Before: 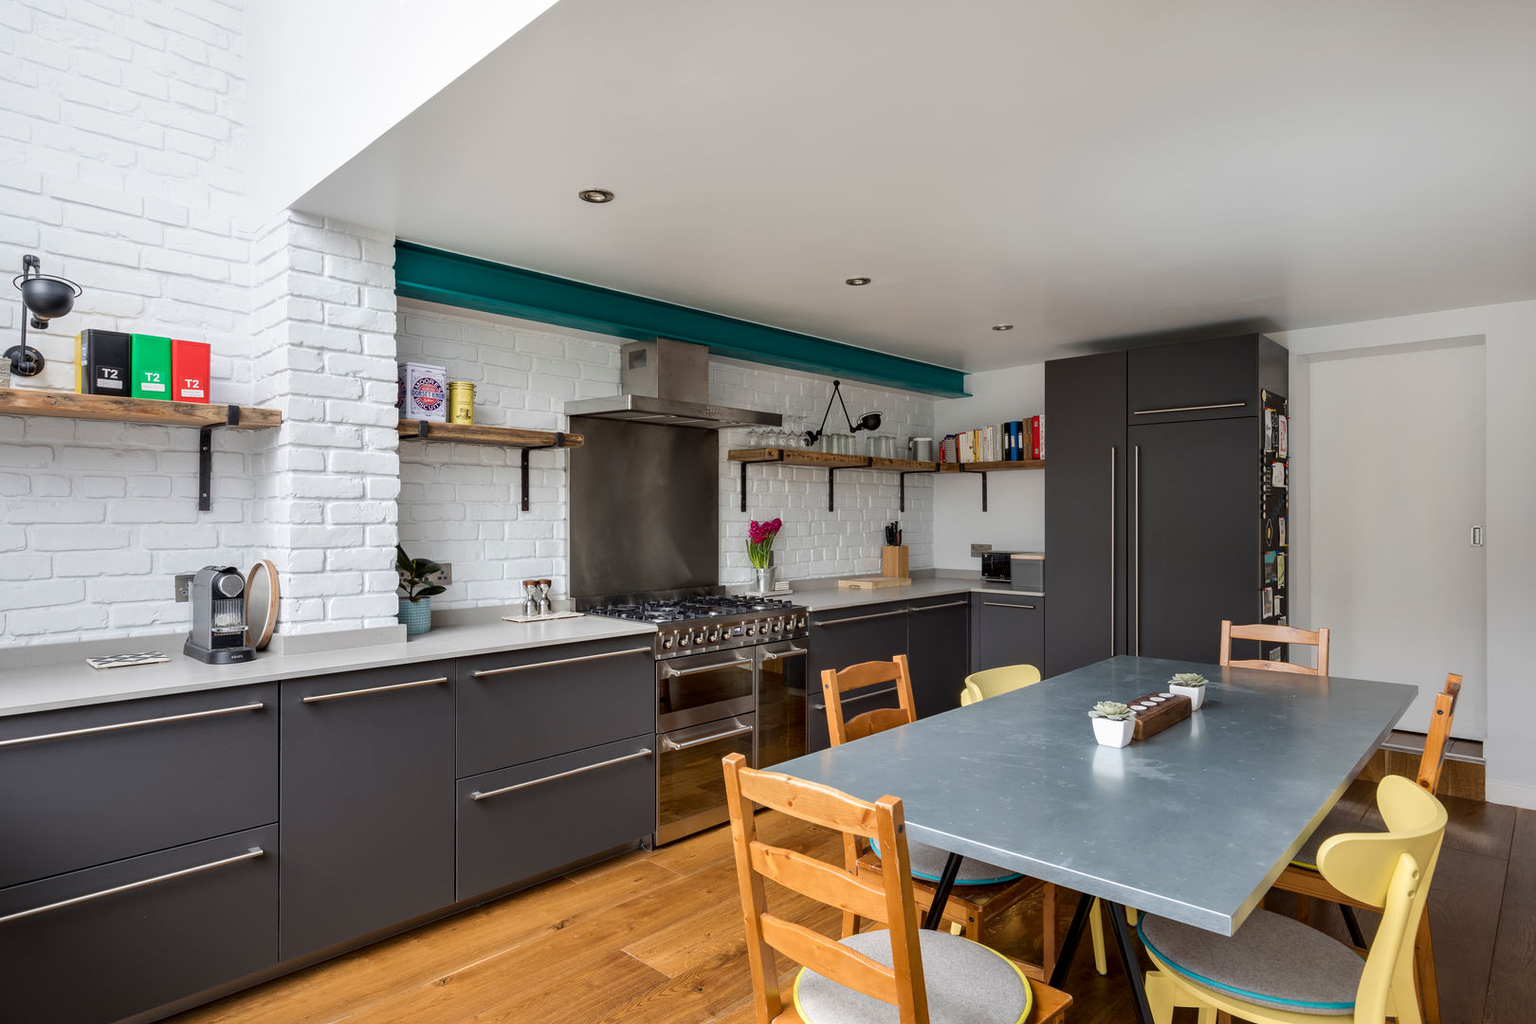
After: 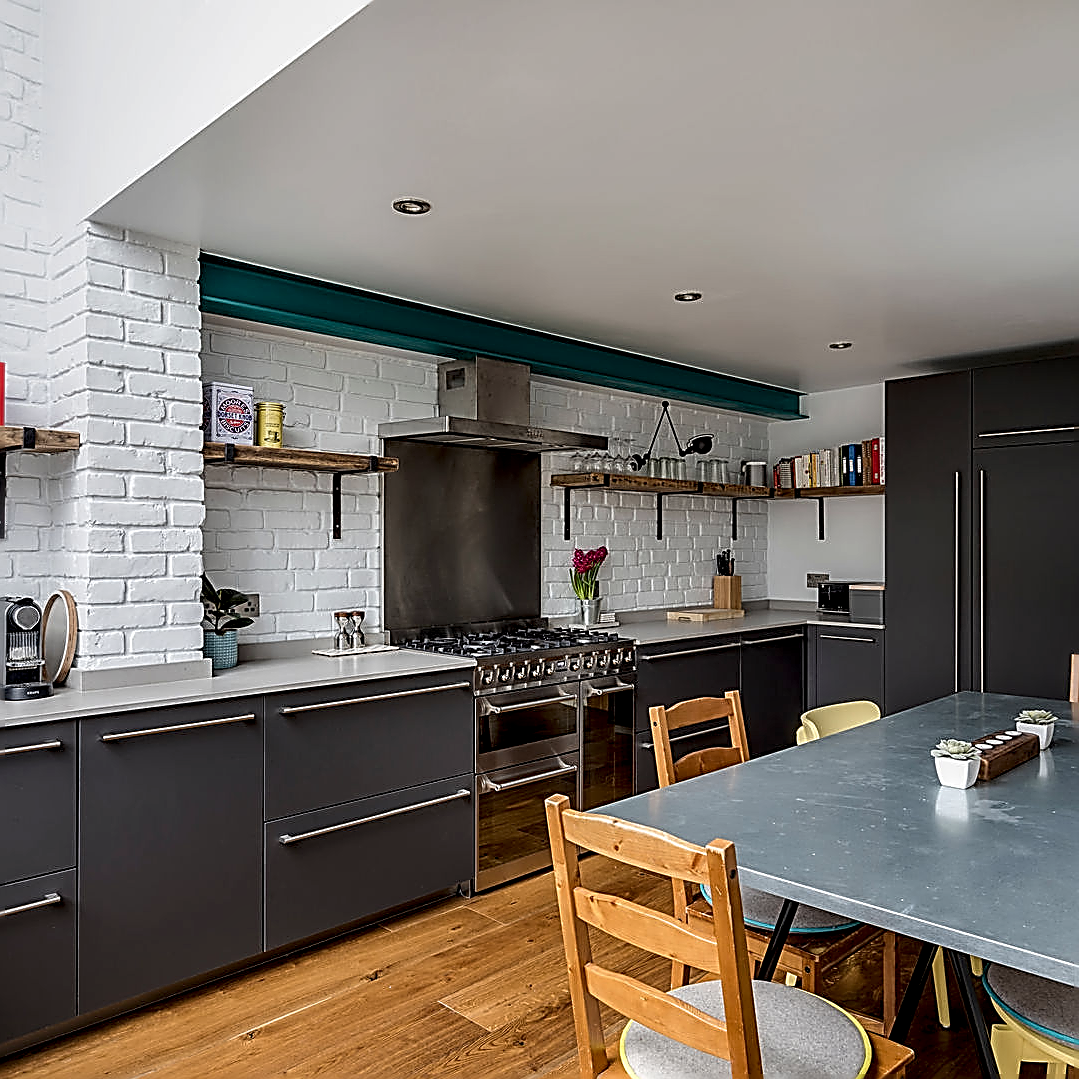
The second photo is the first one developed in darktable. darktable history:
sharpen: amount 2
exposure: exposure -0.36 EV, compensate highlight preservation false
crop and rotate: left 13.409%, right 19.924%
local contrast: detail 135%, midtone range 0.75
